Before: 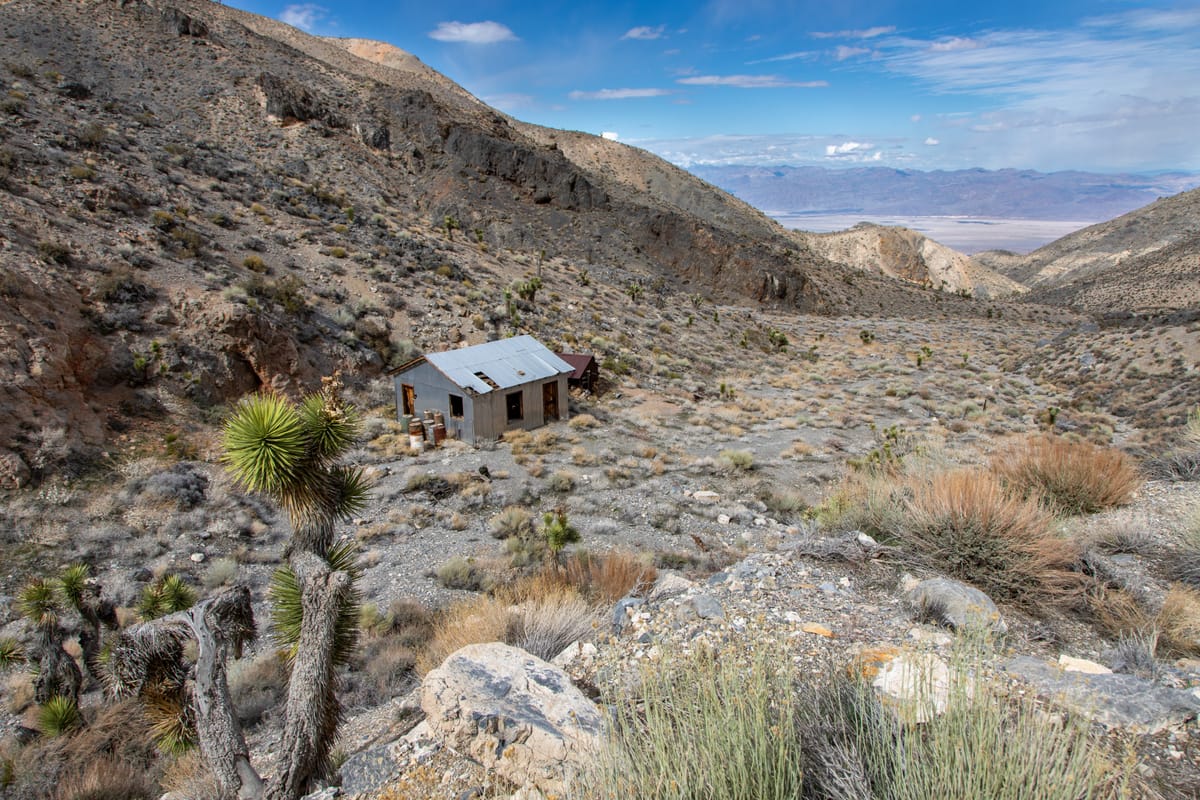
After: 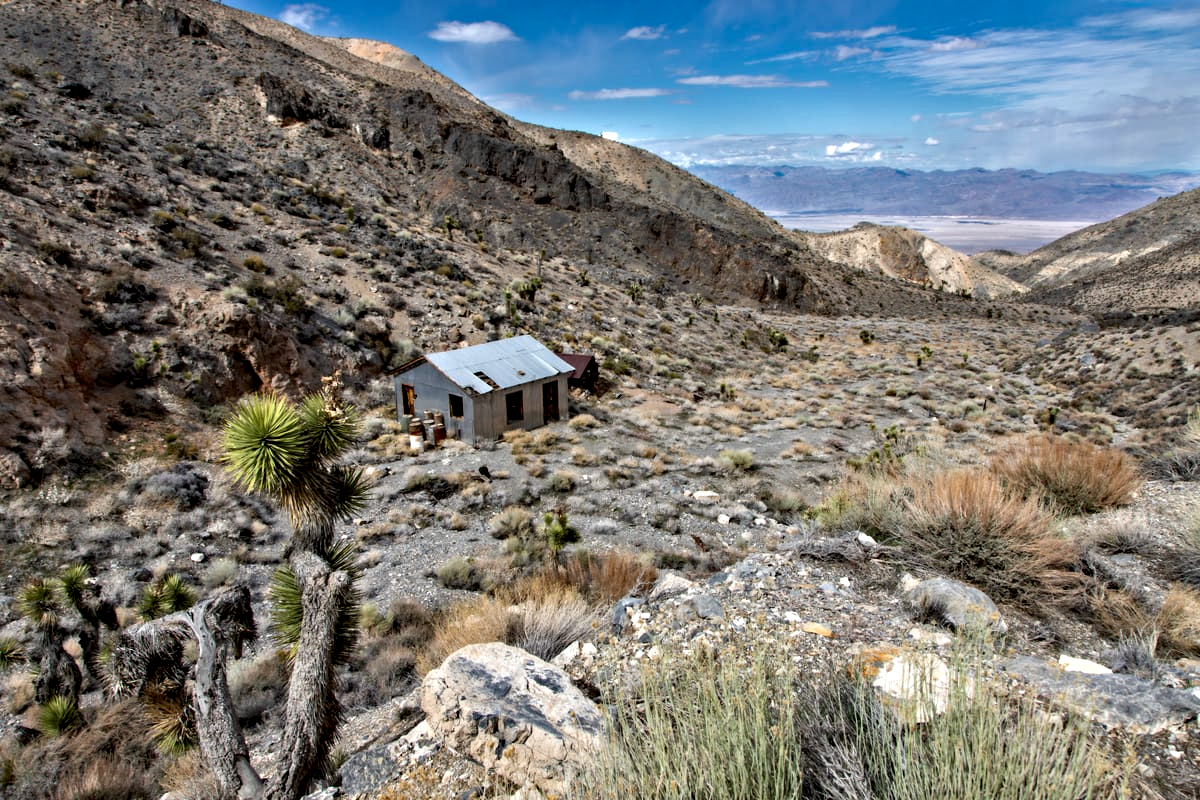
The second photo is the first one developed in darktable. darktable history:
haze removal: compatibility mode true, adaptive false
exposure: exposure -0.064 EV, compensate highlight preservation false
contrast equalizer: y [[0.511, 0.558, 0.631, 0.632, 0.559, 0.512], [0.5 ×6], [0.507, 0.559, 0.627, 0.644, 0.647, 0.647], [0 ×6], [0 ×6]]
